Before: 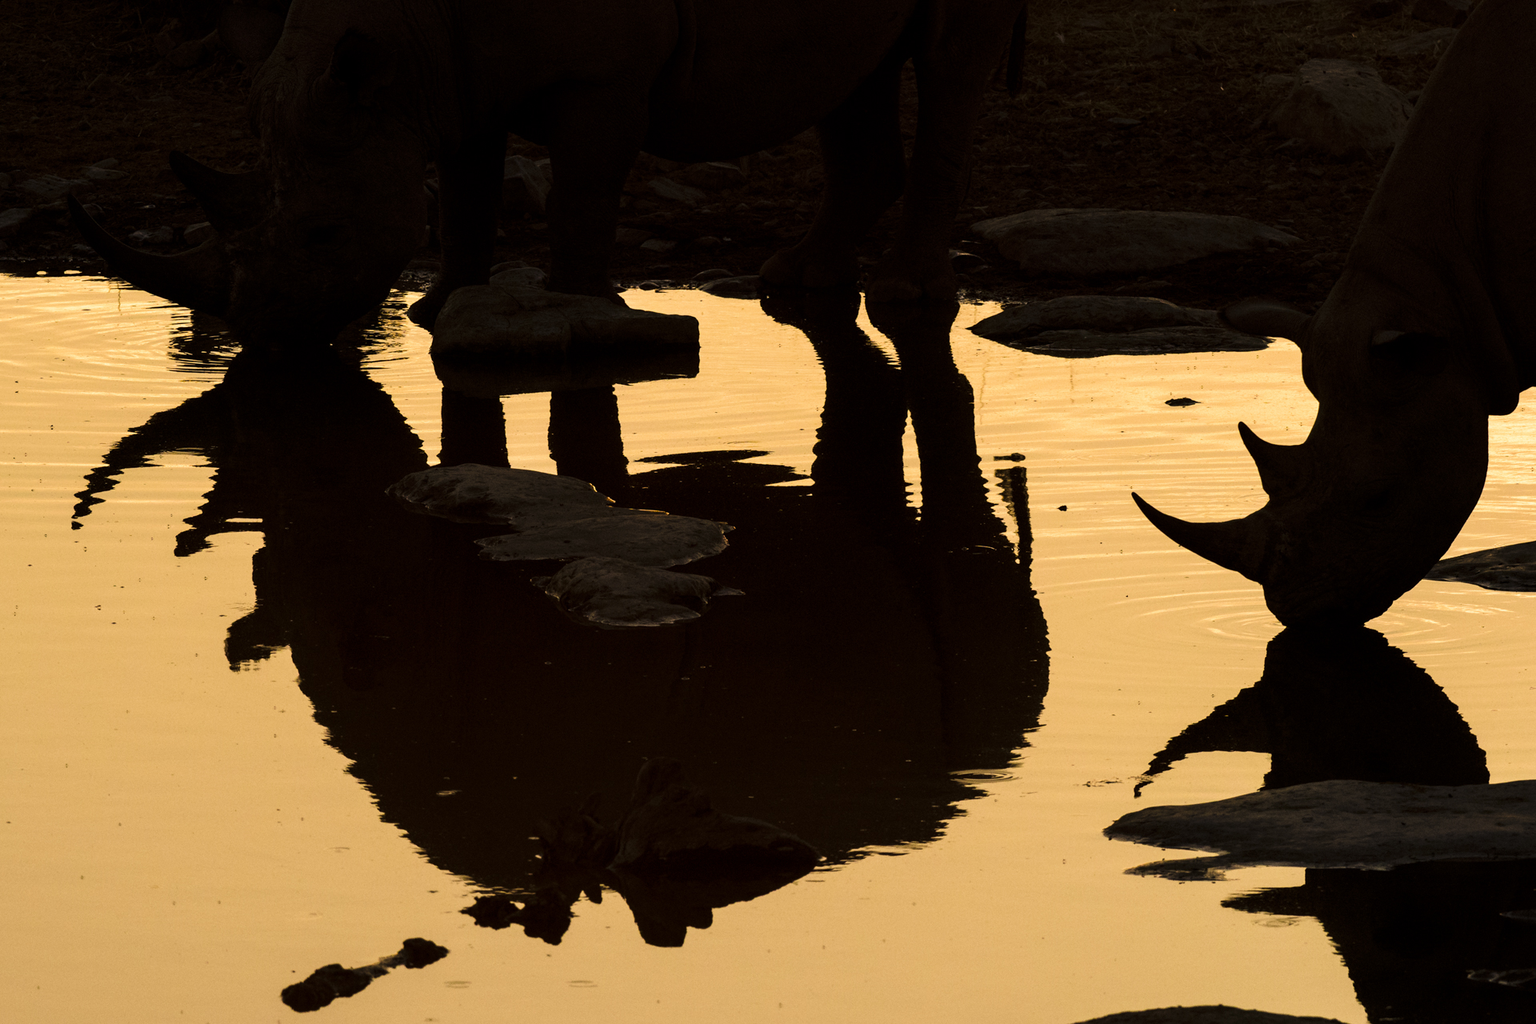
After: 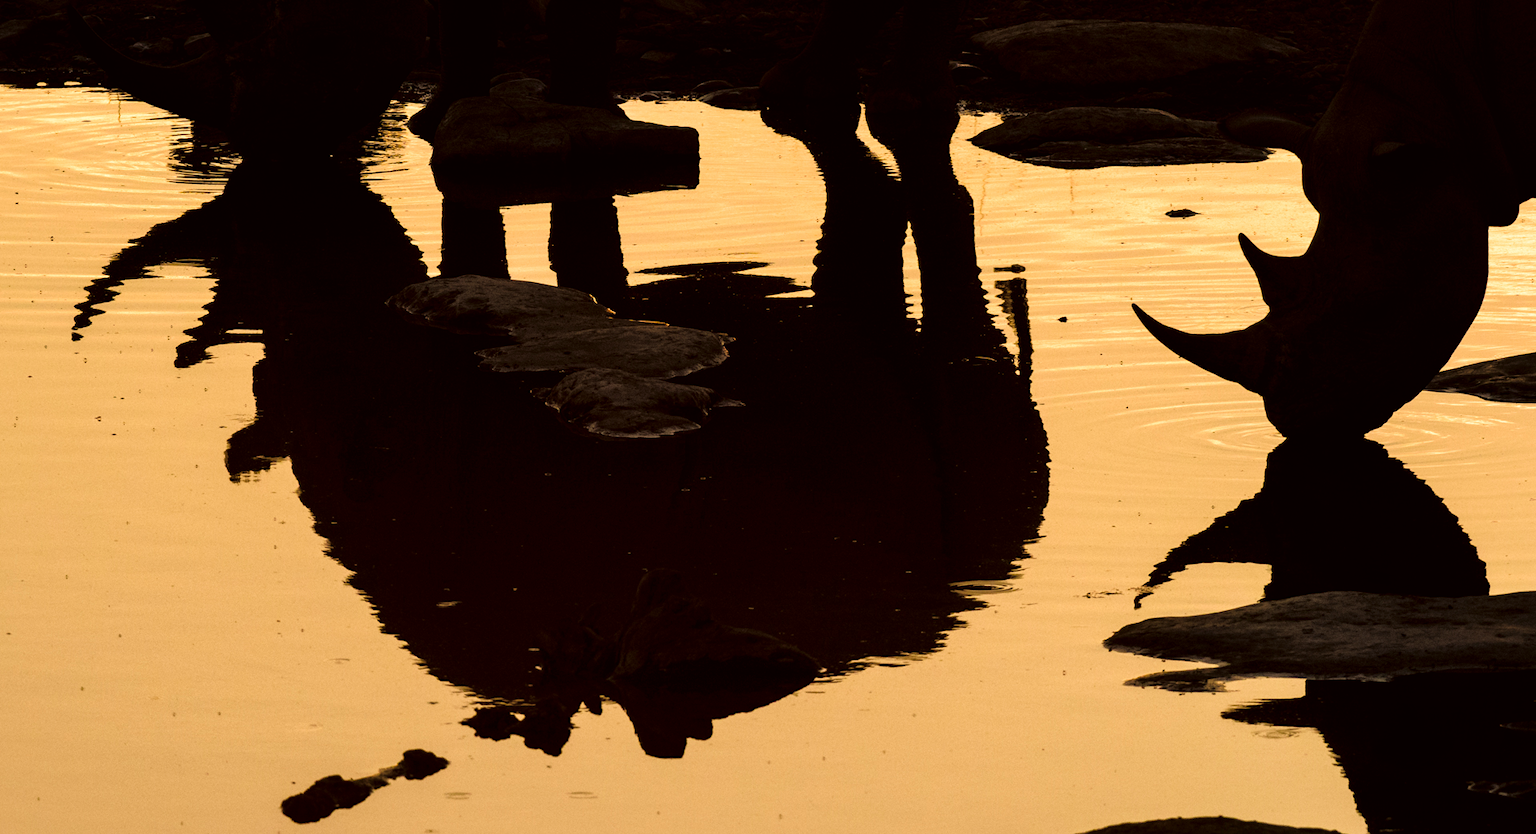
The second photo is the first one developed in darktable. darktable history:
crop and rotate: top 18.507%
local contrast: mode bilateral grid, contrast 20, coarseness 100, detail 150%, midtone range 0.2
color correction: highlights a* -2.73, highlights b* -2.09, shadows a* 2.41, shadows b* 2.73
